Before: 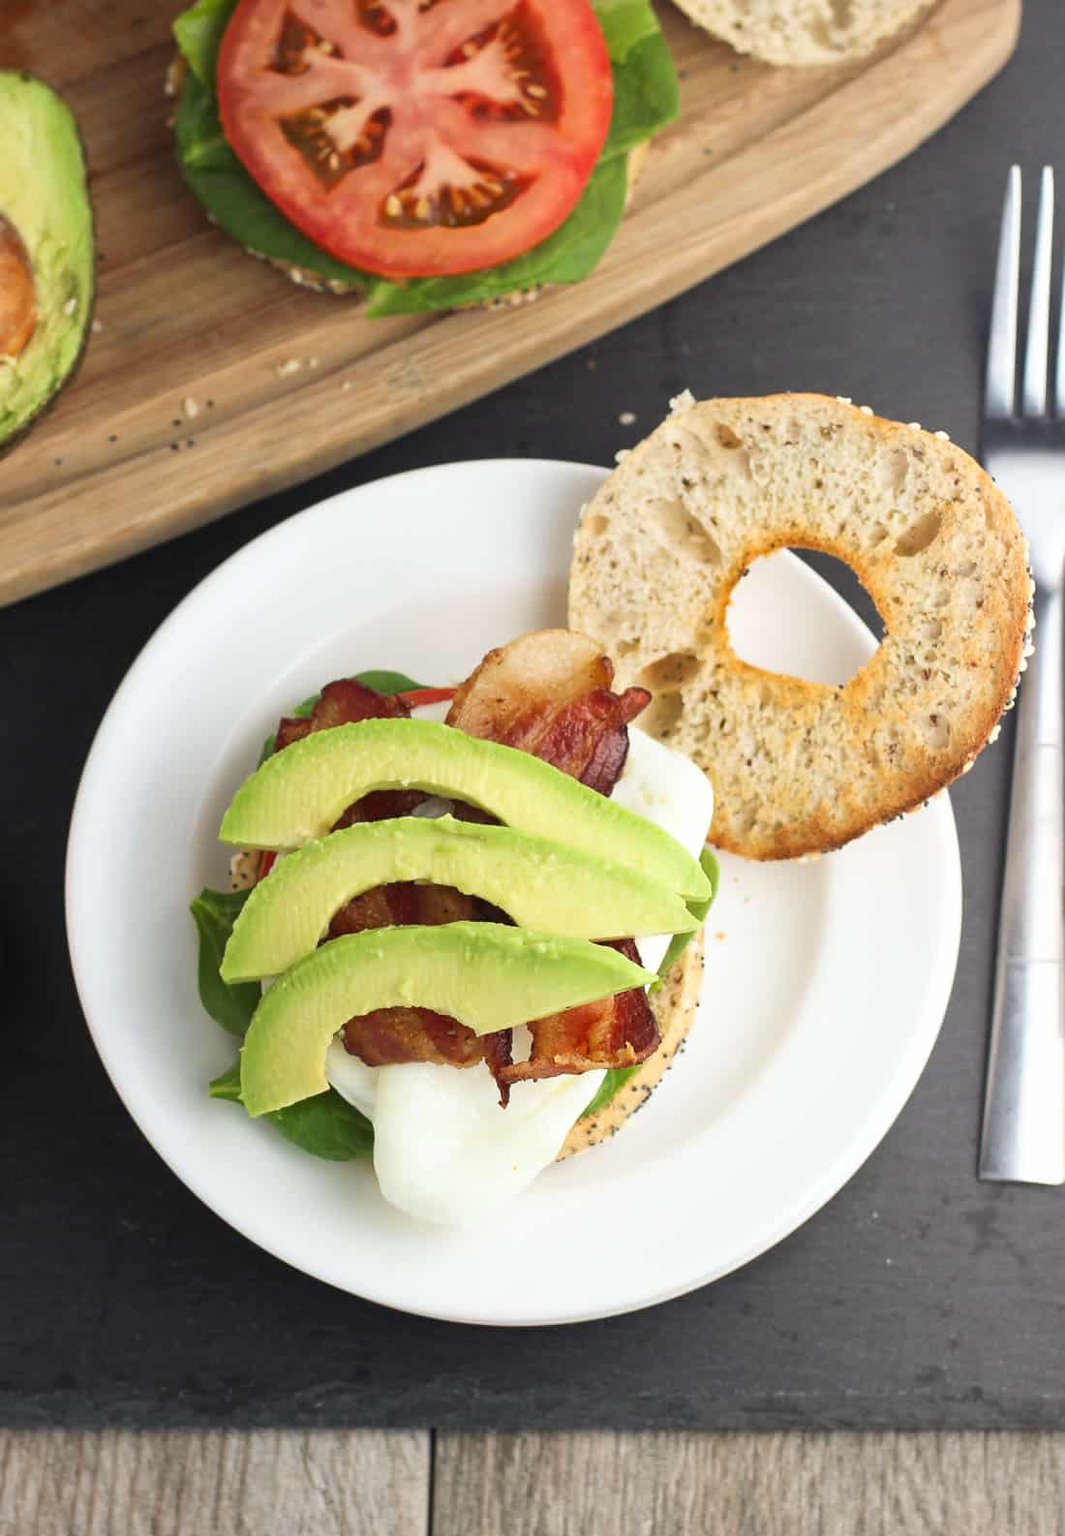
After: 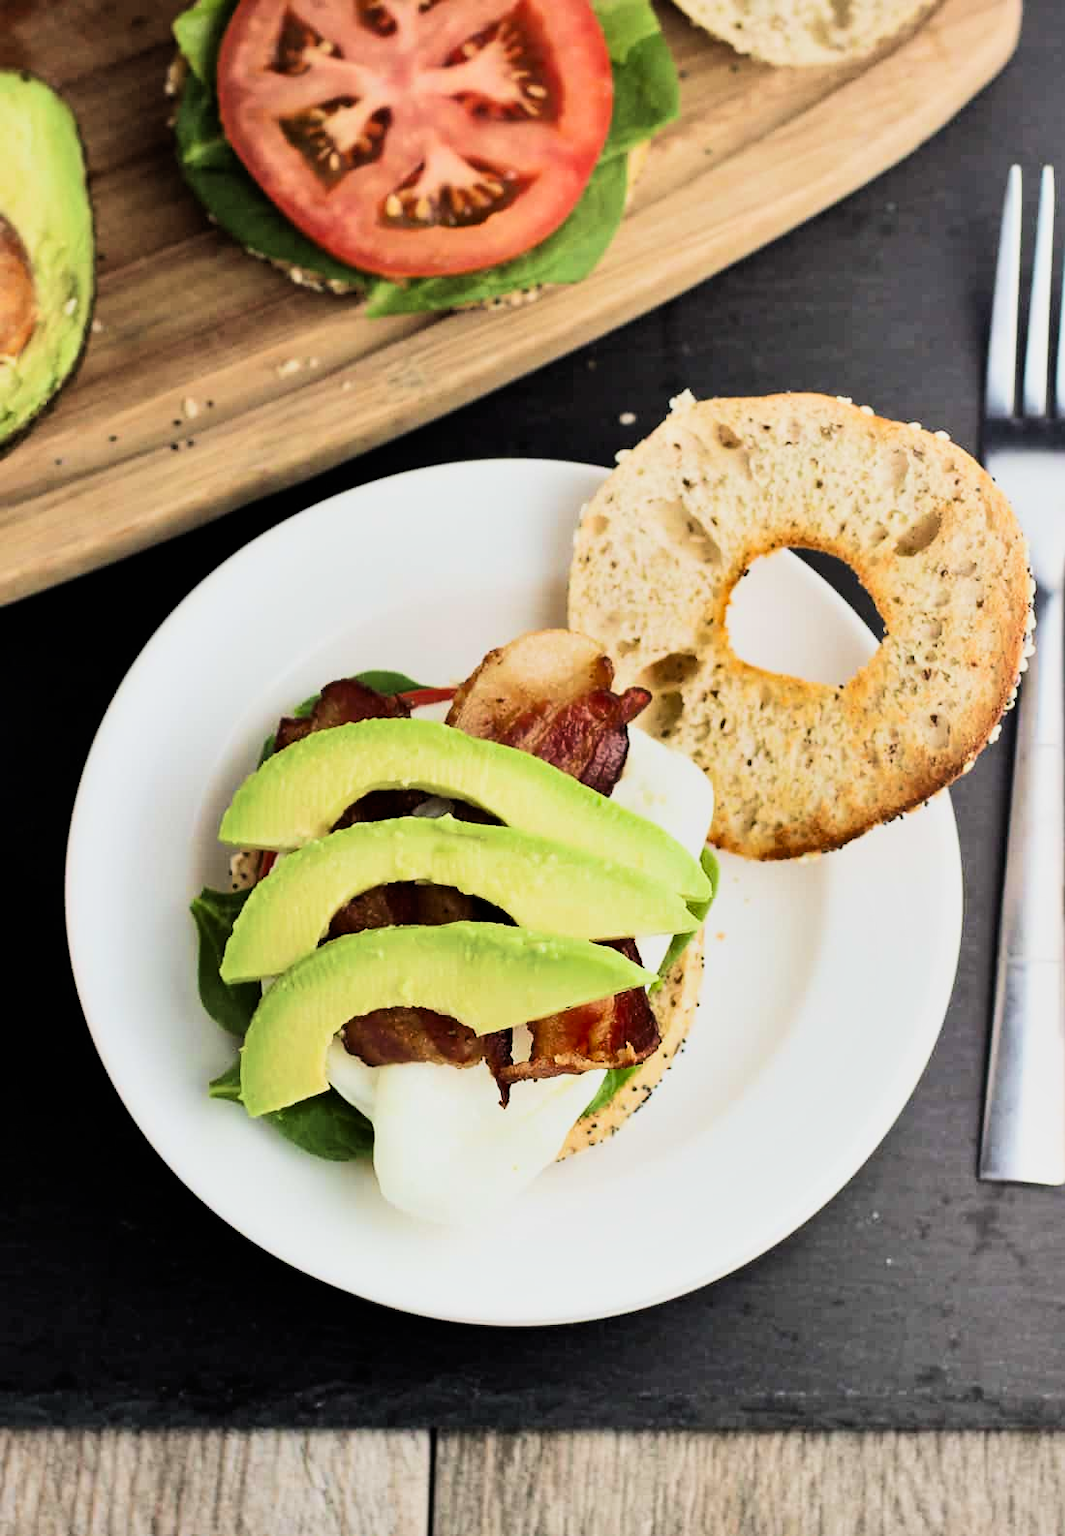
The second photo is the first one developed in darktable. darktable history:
velvia: on, module defaults
filmic rgb: black relative exposure -5 EV, hardness 2.88, contrast 1.4, highlights saturation mix -20%
contrast brightness saturation: contrast 0.15, brightness 0.05
shadows and highlights: soften with gaussian
